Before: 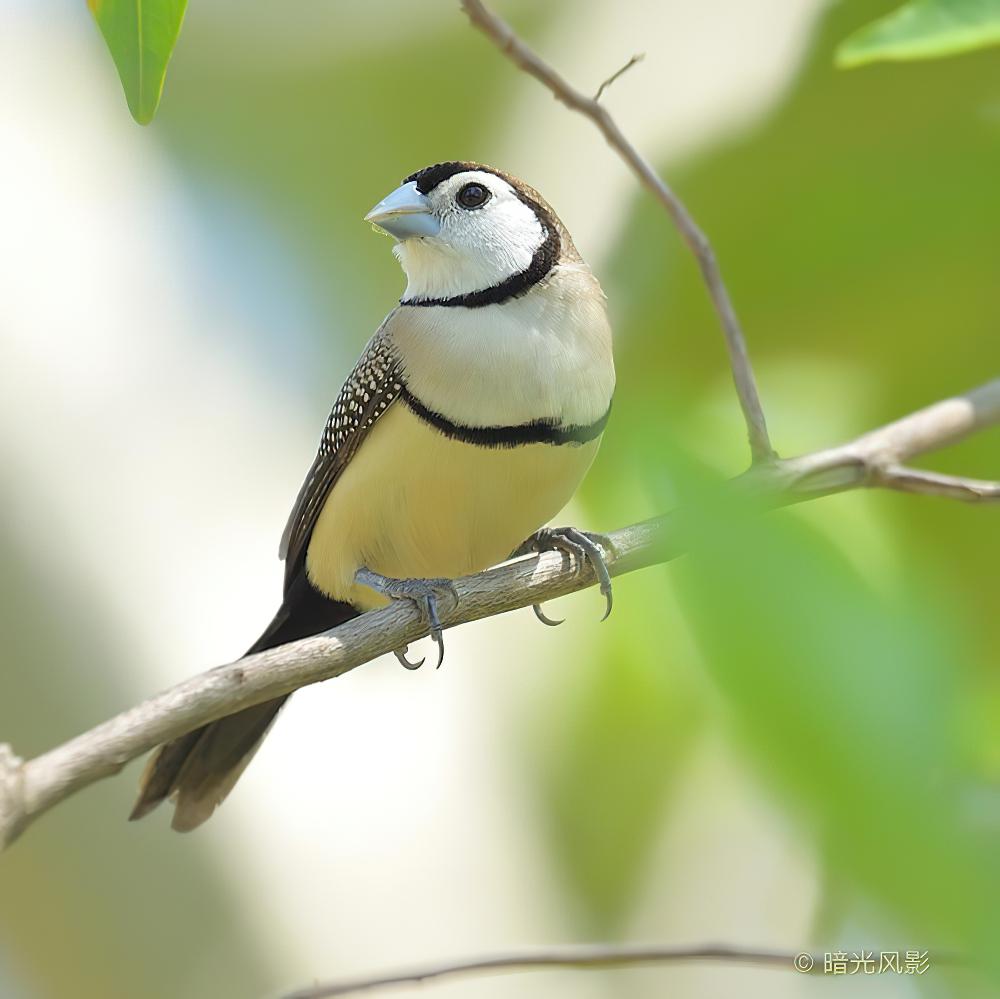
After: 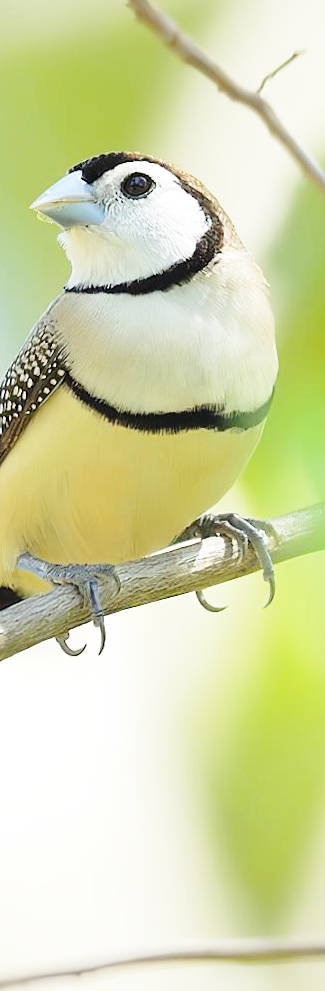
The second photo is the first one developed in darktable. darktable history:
rotate and perspective: rotation 0.226°, lens shift (vertical) -0.042, crop left 0.023, crop right 0.982, crop top 0.006, crop bottom 0.994
crop: left 33.36%, right 33.36%
base curve: curves: ch0 [(0, 0) (0.028, 0.03) (0.121, 0.232) (0.46, 0.748) (0.859, 0.968) (1, 1)], preserve colors none
